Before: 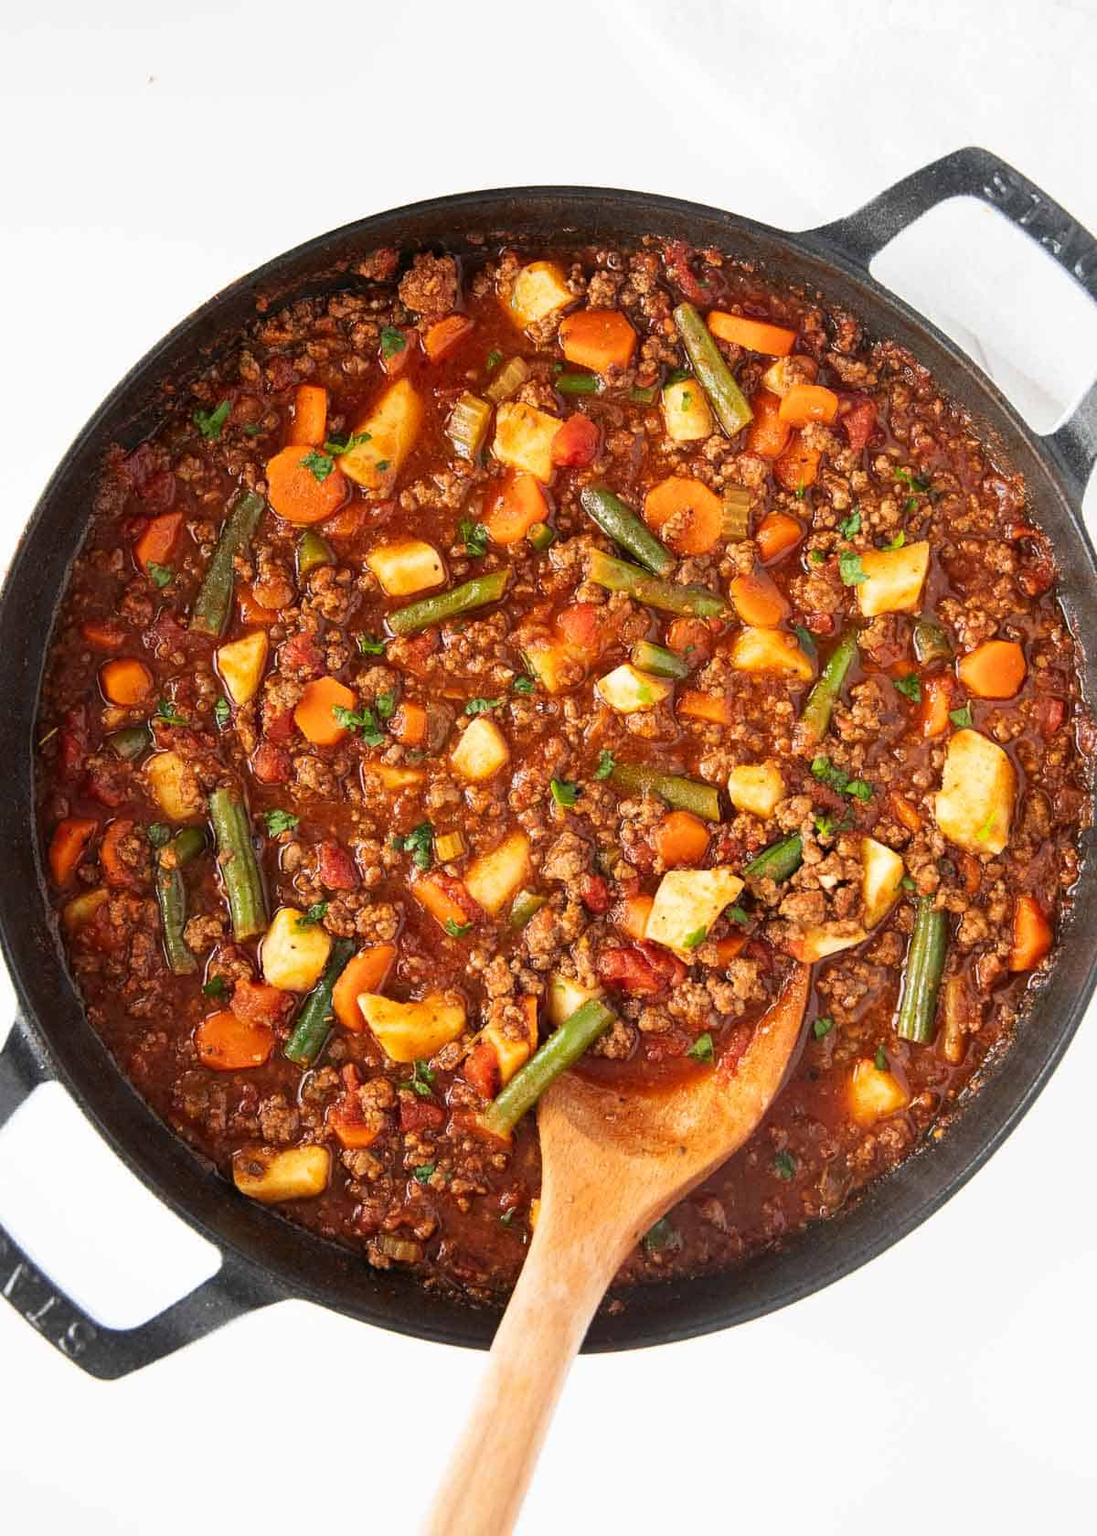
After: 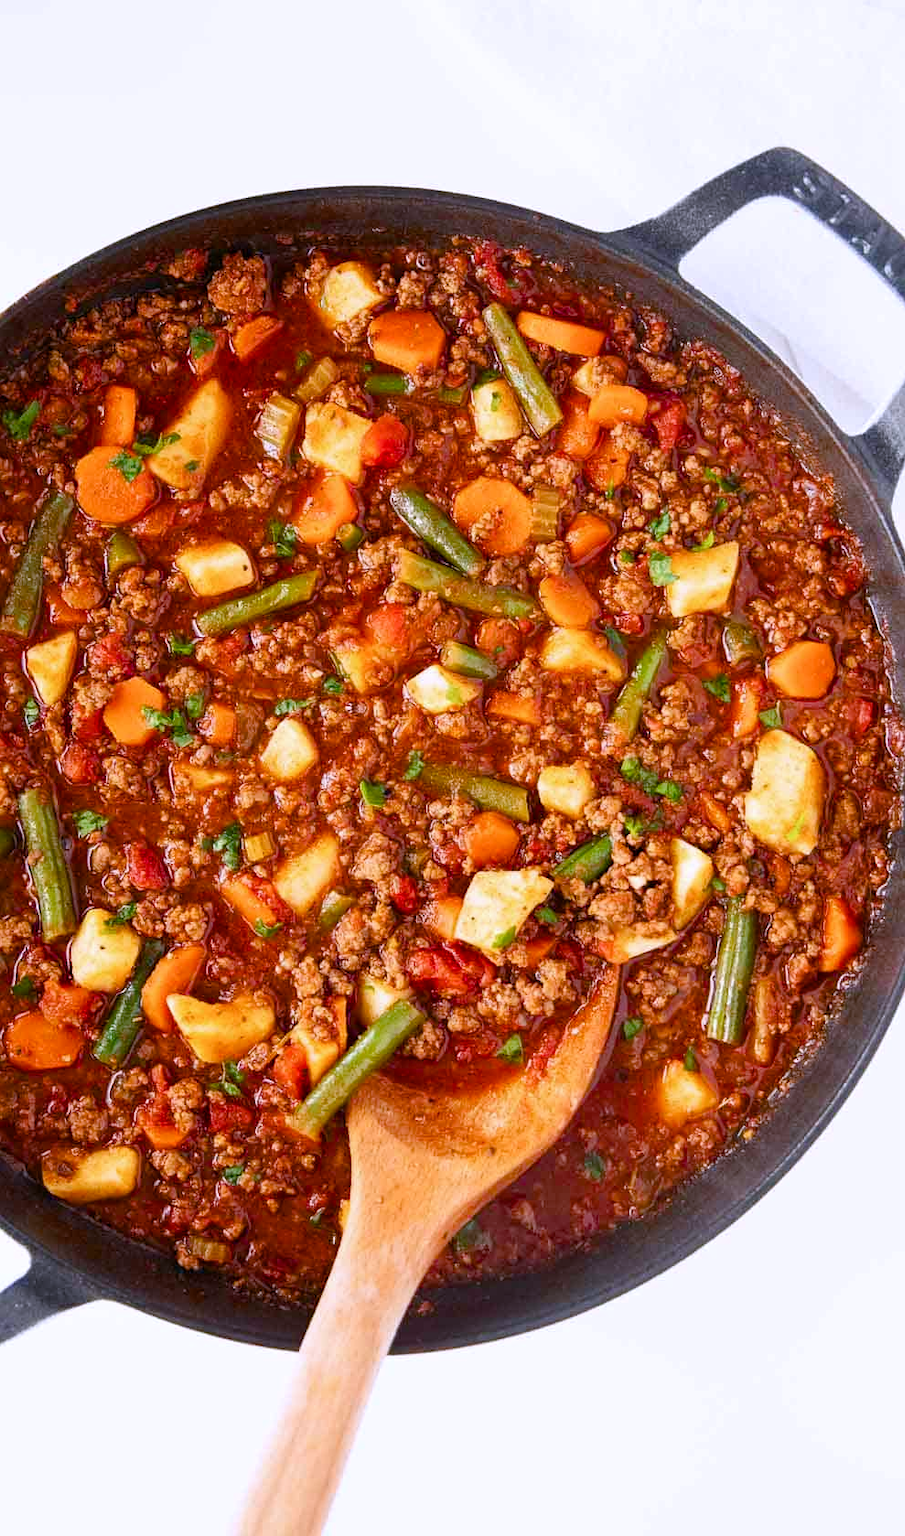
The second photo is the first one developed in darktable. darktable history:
color calibration: illuminant custom, x 0.363, y 0.384, temperature 4524.58 K
crop: left 17.447%, bottom 0.041%
color balance rgb: perceptual saturation grading › global saturation 45.197%, perceptual saturation grading › highlights -49.094%, perceptual saturation grading › shadows 29.799%
